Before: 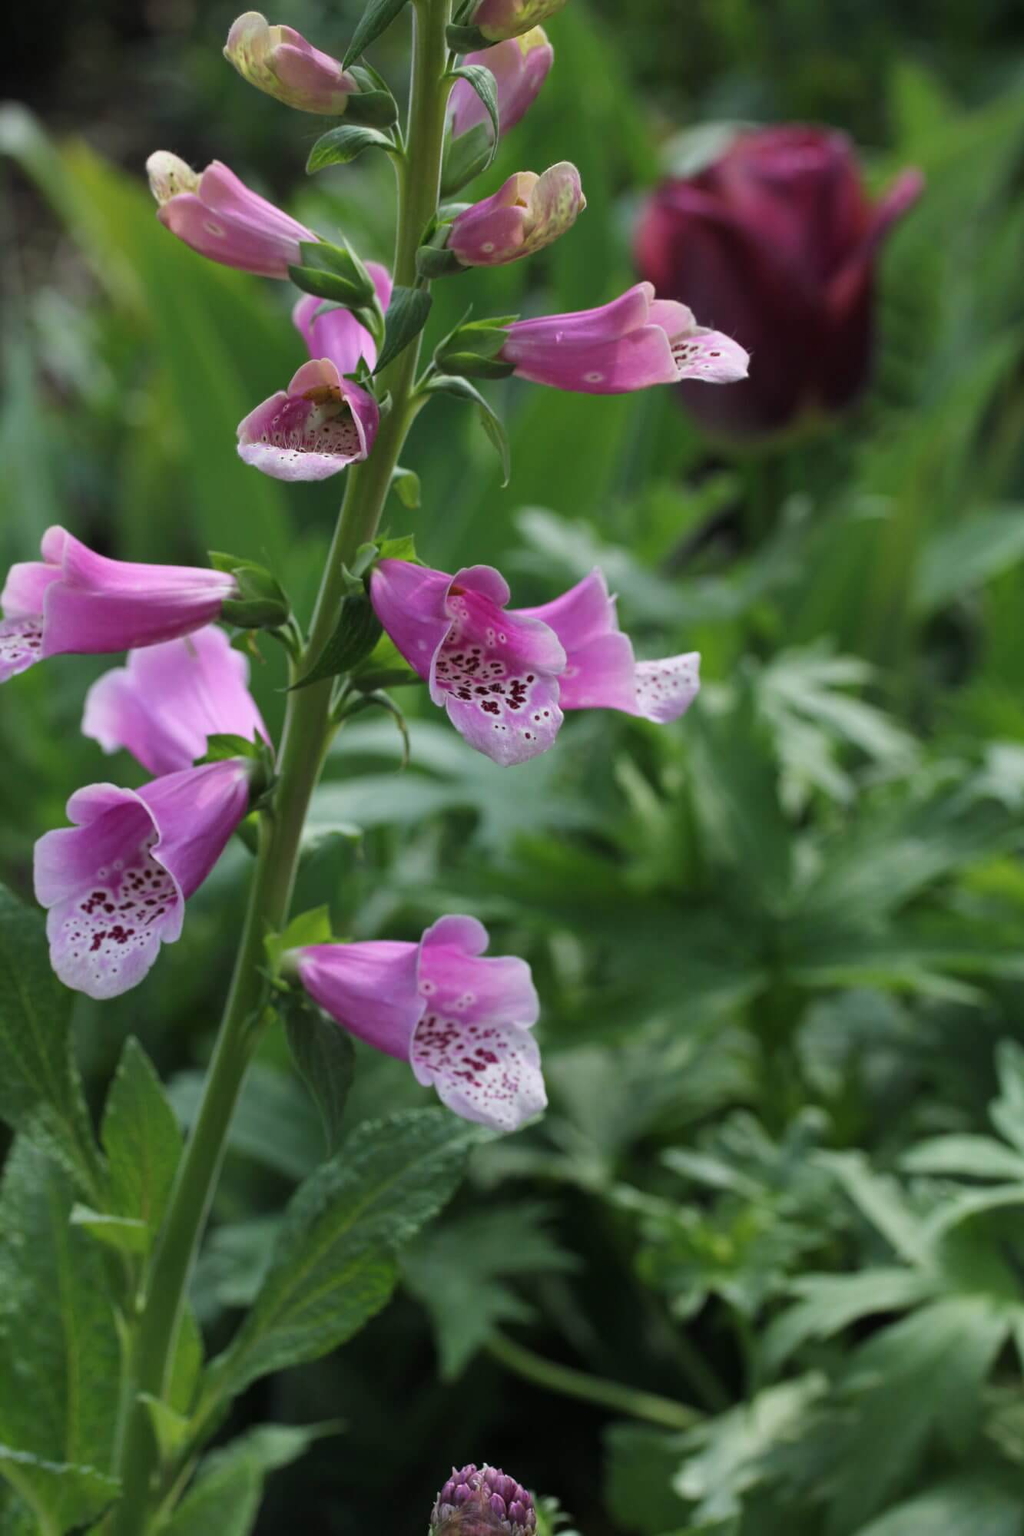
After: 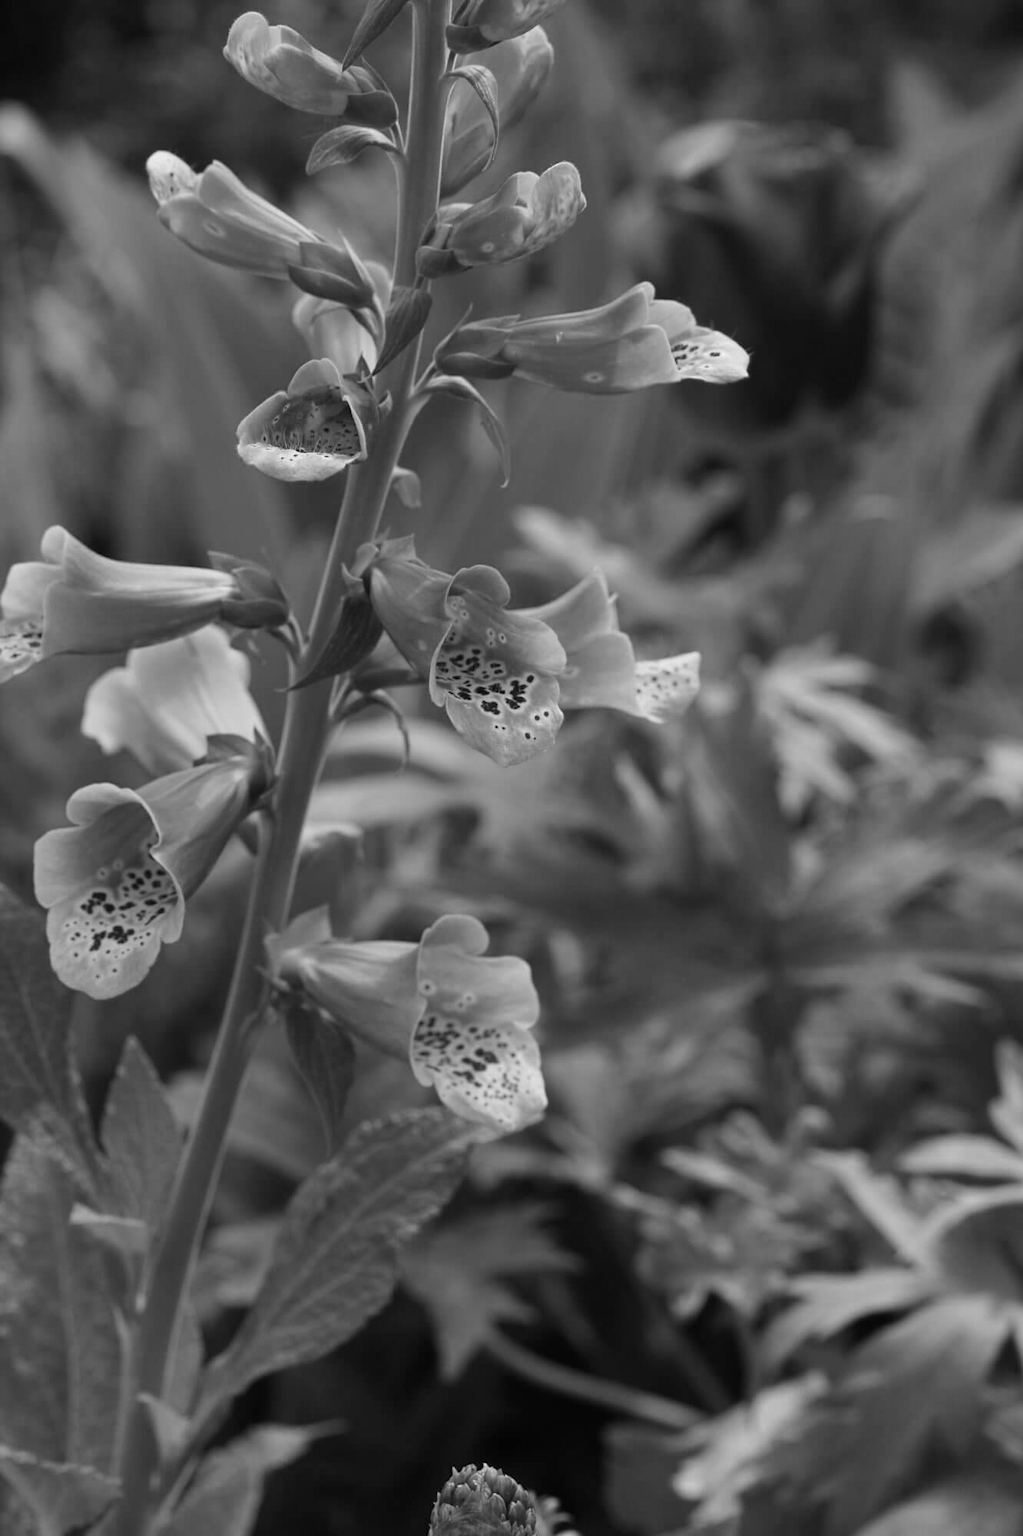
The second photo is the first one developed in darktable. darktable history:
monochrome: size 3.1
